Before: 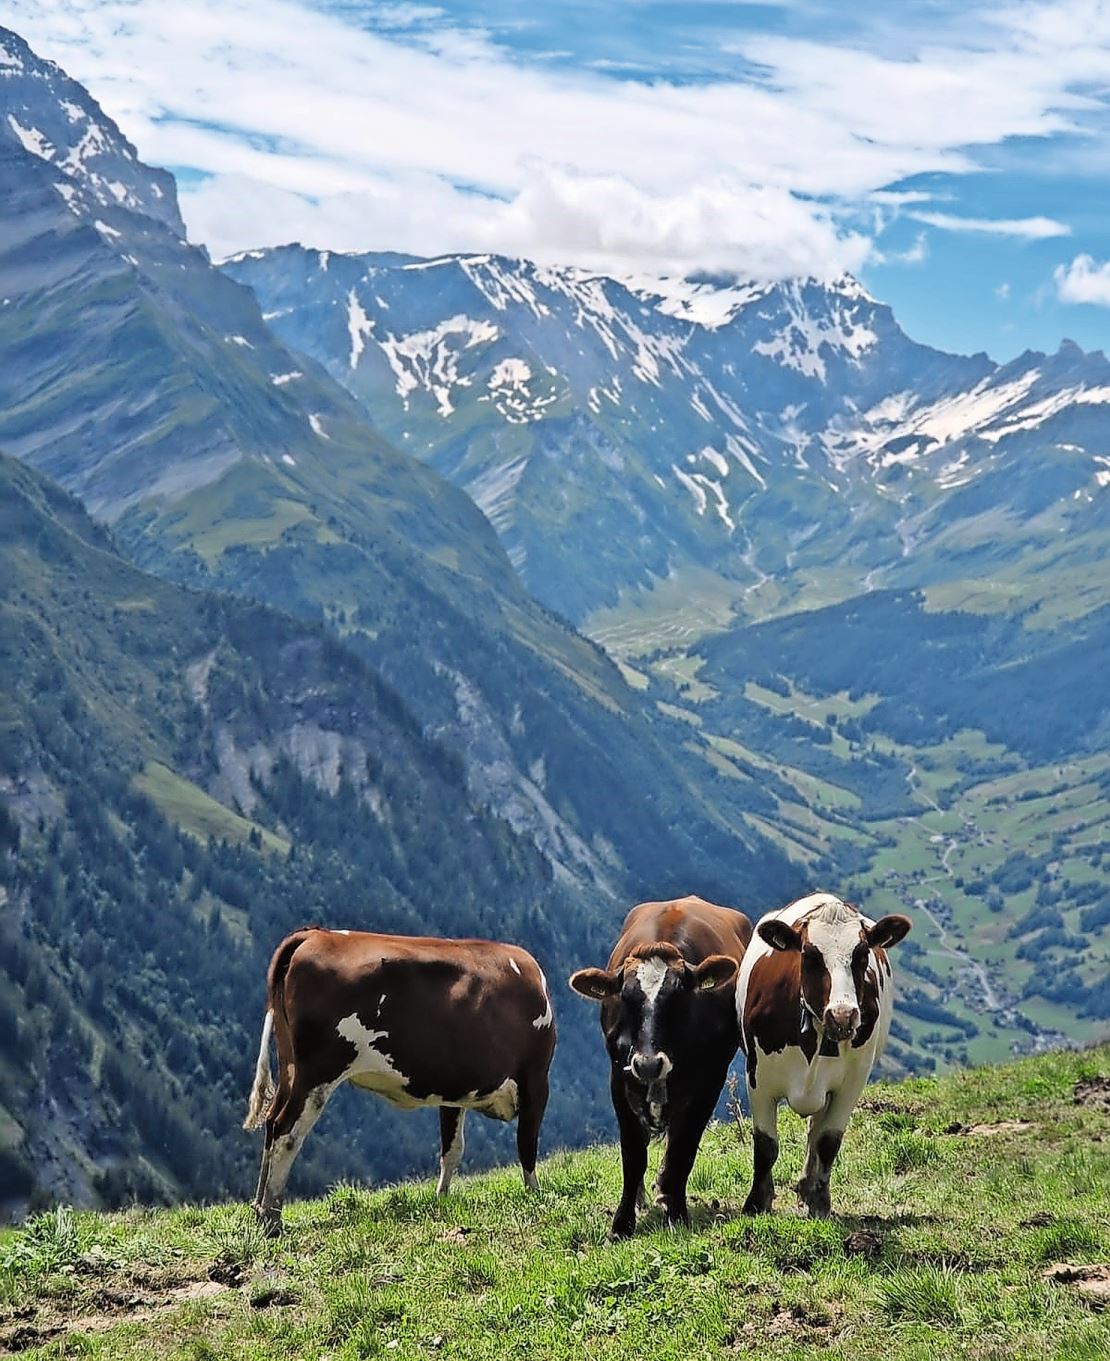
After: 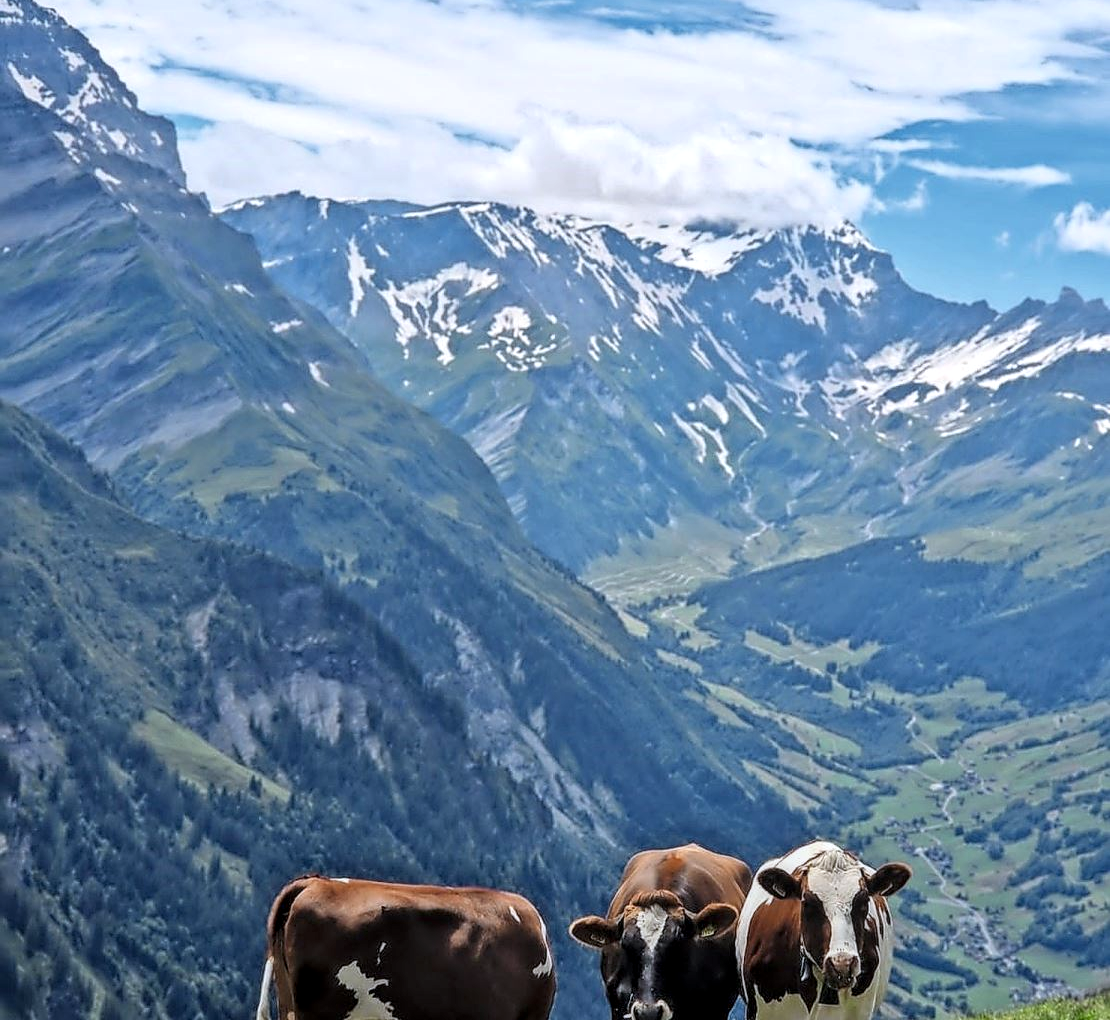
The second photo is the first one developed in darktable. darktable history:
crop: top 3.857%, bottom 21.132%
white balance: red 0.98, blue 1.034
local contrast: on, module defaults
